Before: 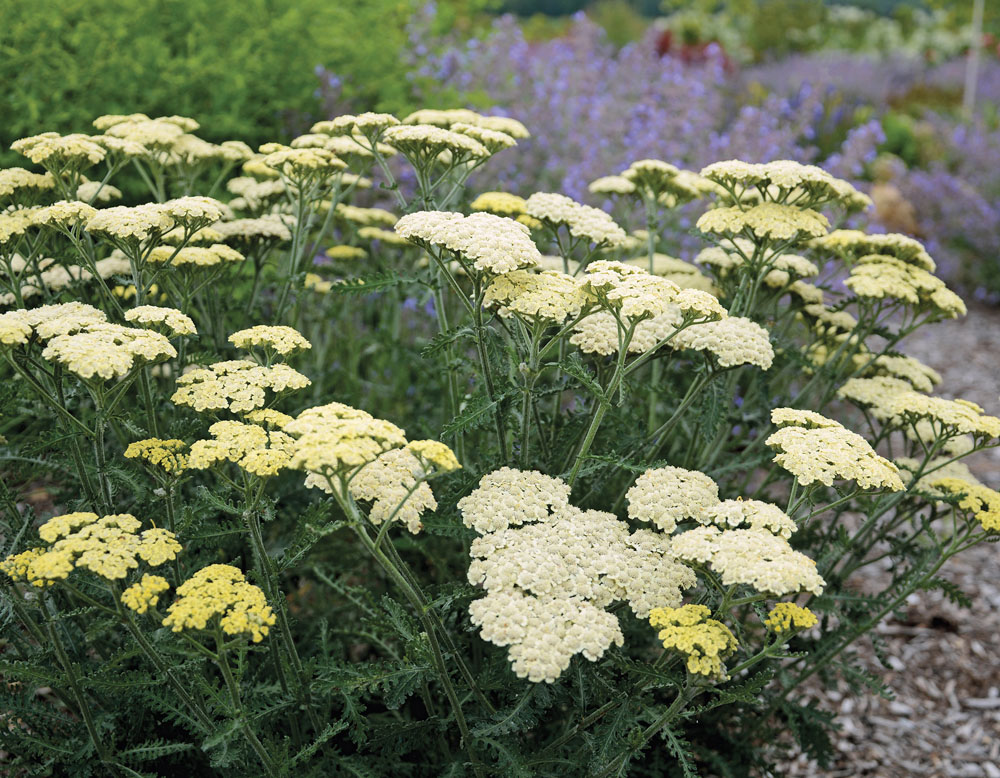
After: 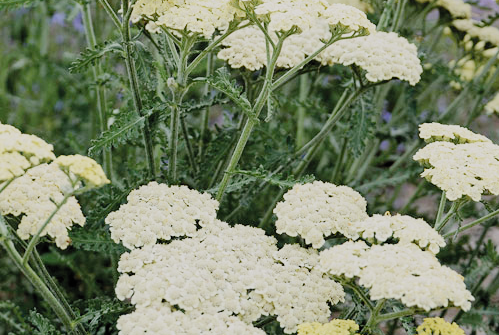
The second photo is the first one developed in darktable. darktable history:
contrast brightness saturation: contrast 0.195, brightness 0.147, saturation 0.146
crop: left 35.224%, top 36.757%, right 14.842%, bottom 20.11%
filmic rgb: black relative exposure -6.56 EV, white relative exposure 4.72 EV, hardness 3.11, contrast 0.802, add noise in highlights 0, preserve chrominance no, color science v3 (2019), use custom middle-gray values true, contrast in highlights soft
